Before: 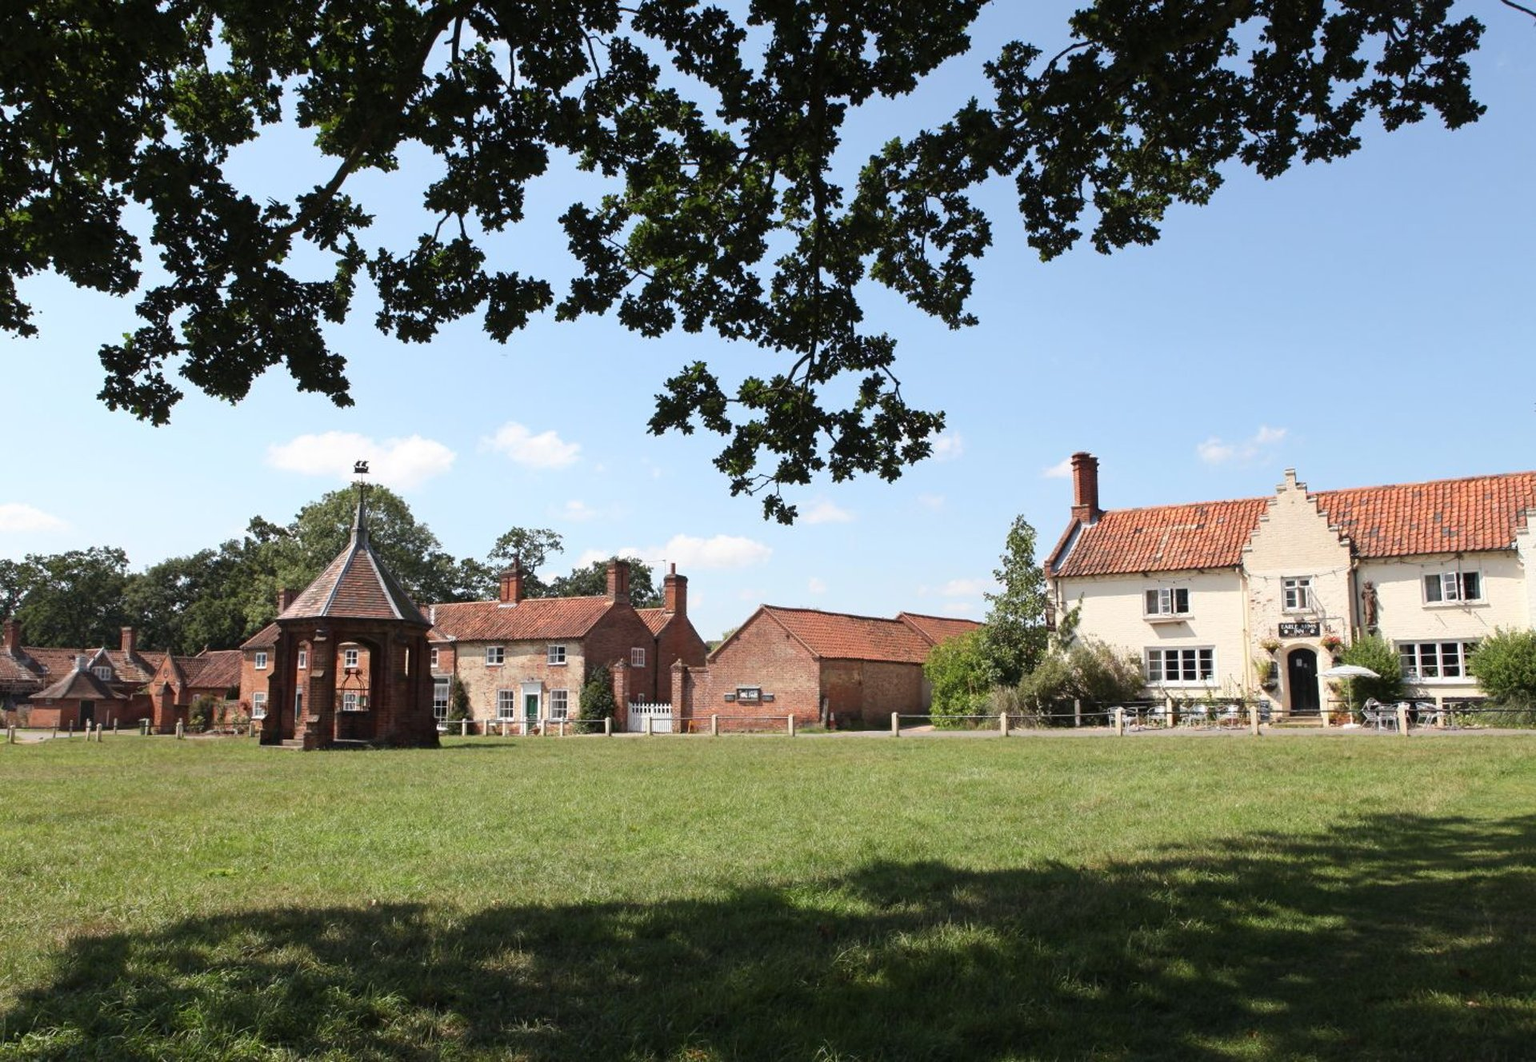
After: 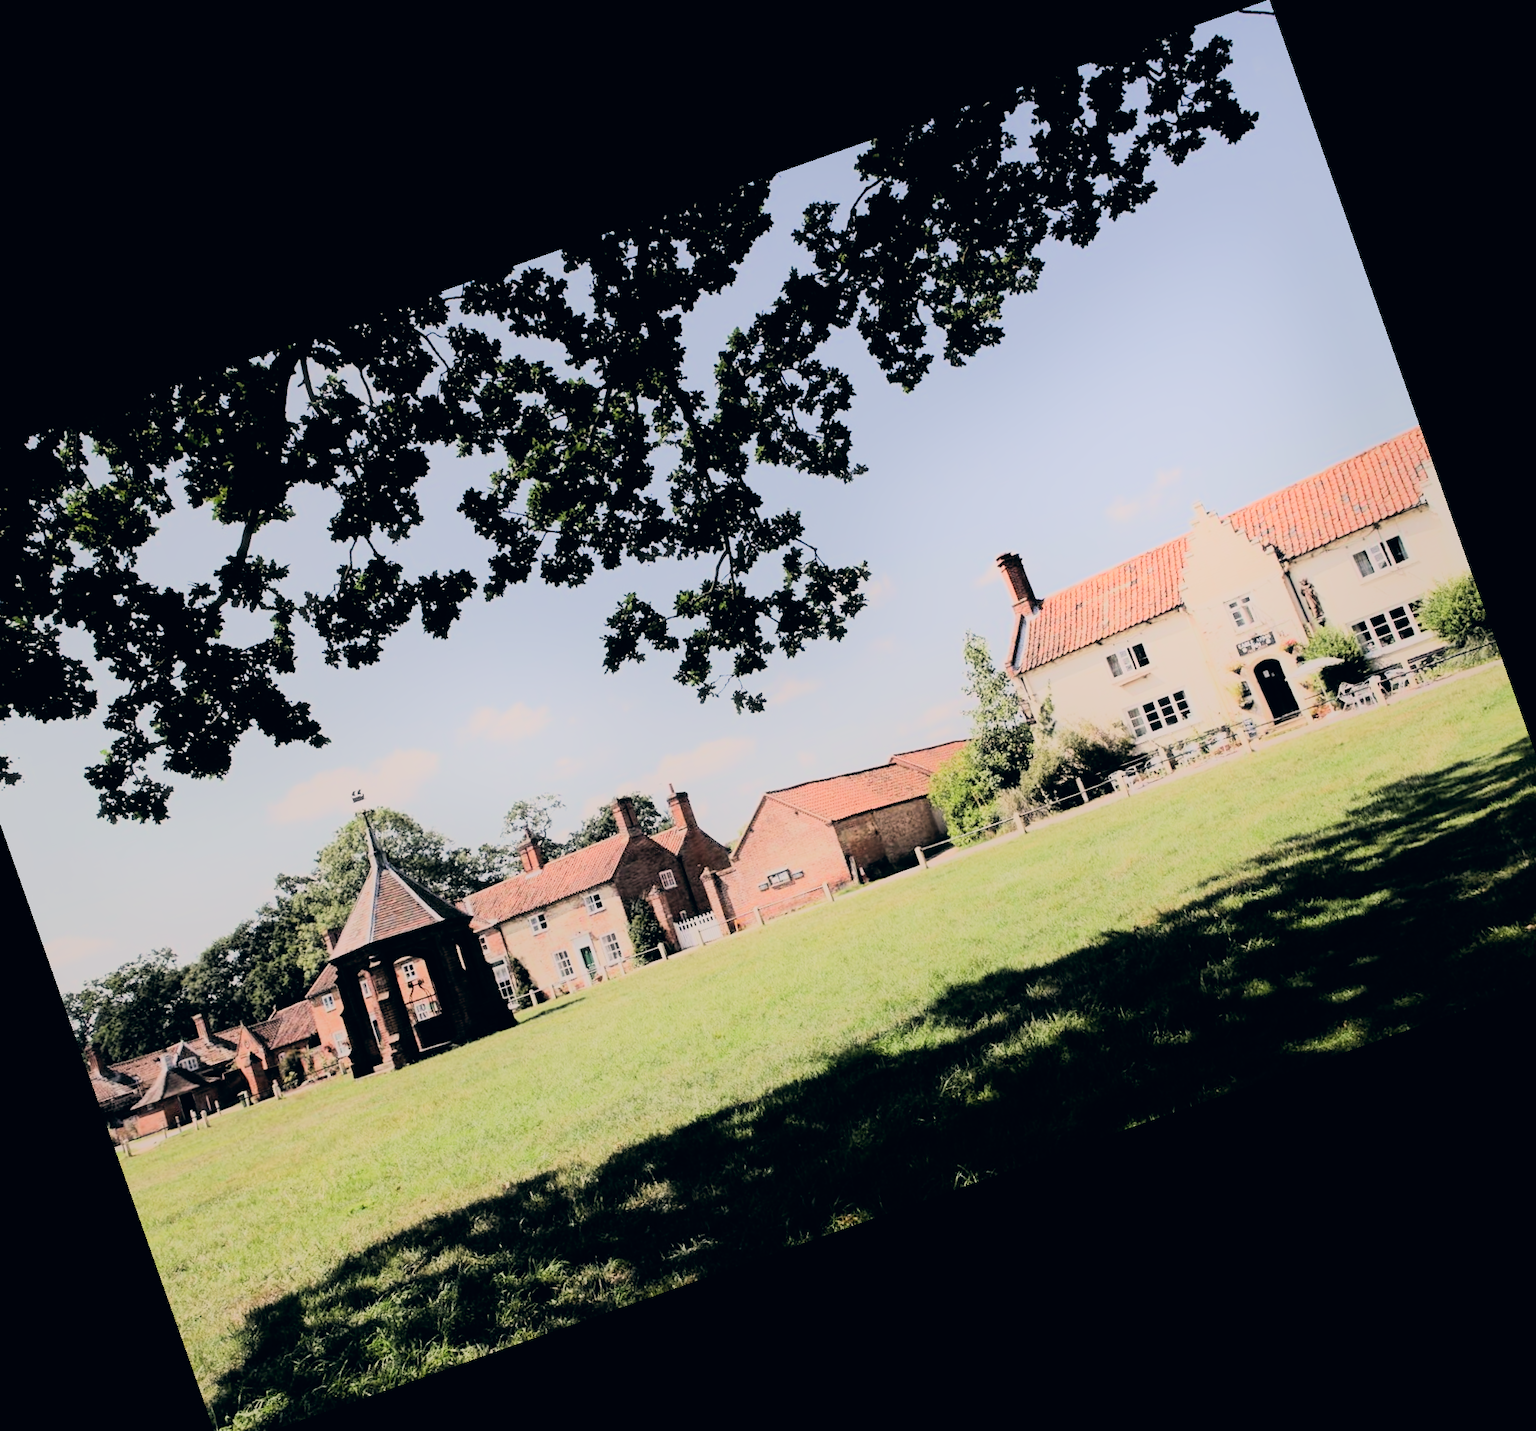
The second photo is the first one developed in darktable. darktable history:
crop and rotate: angle 19.43°, left 6.812%, right 4.125%, bottom 1.087%
rgb curve: curves: ch0 [(0, 0) (0.21, 0.15) (0.24, 0.21) (0.5, 0.75) (0.75, 0.96) (0.89, 0.99) (1, 1)]; ch1 [(0, 0.02) (0.21, 0.13) (0.25, 0.2) (0.5, 0.67) (0.75, 0.9) (0.89, 0.97) (1, 1)]; ch2 [(0, 0.02) (0.21, 0.13) (0.25, 0.2) (0.5, 0.67) (0.75, 0.9) (0.89, 0.97) (1, 1)], compensate middle gray true
filmic rgb: black relative exposure -7.15 EV, white relative exposure 5.36 EV, hardness 3.02
color correction: highlights a* 5.38, highlights b* 5.3, shadows a* -4.26, shadows b* -5.11
haze removal: strength -0.05
shadows and highlights: shadows -24.28, highlights 49.77, soften with gaussian
